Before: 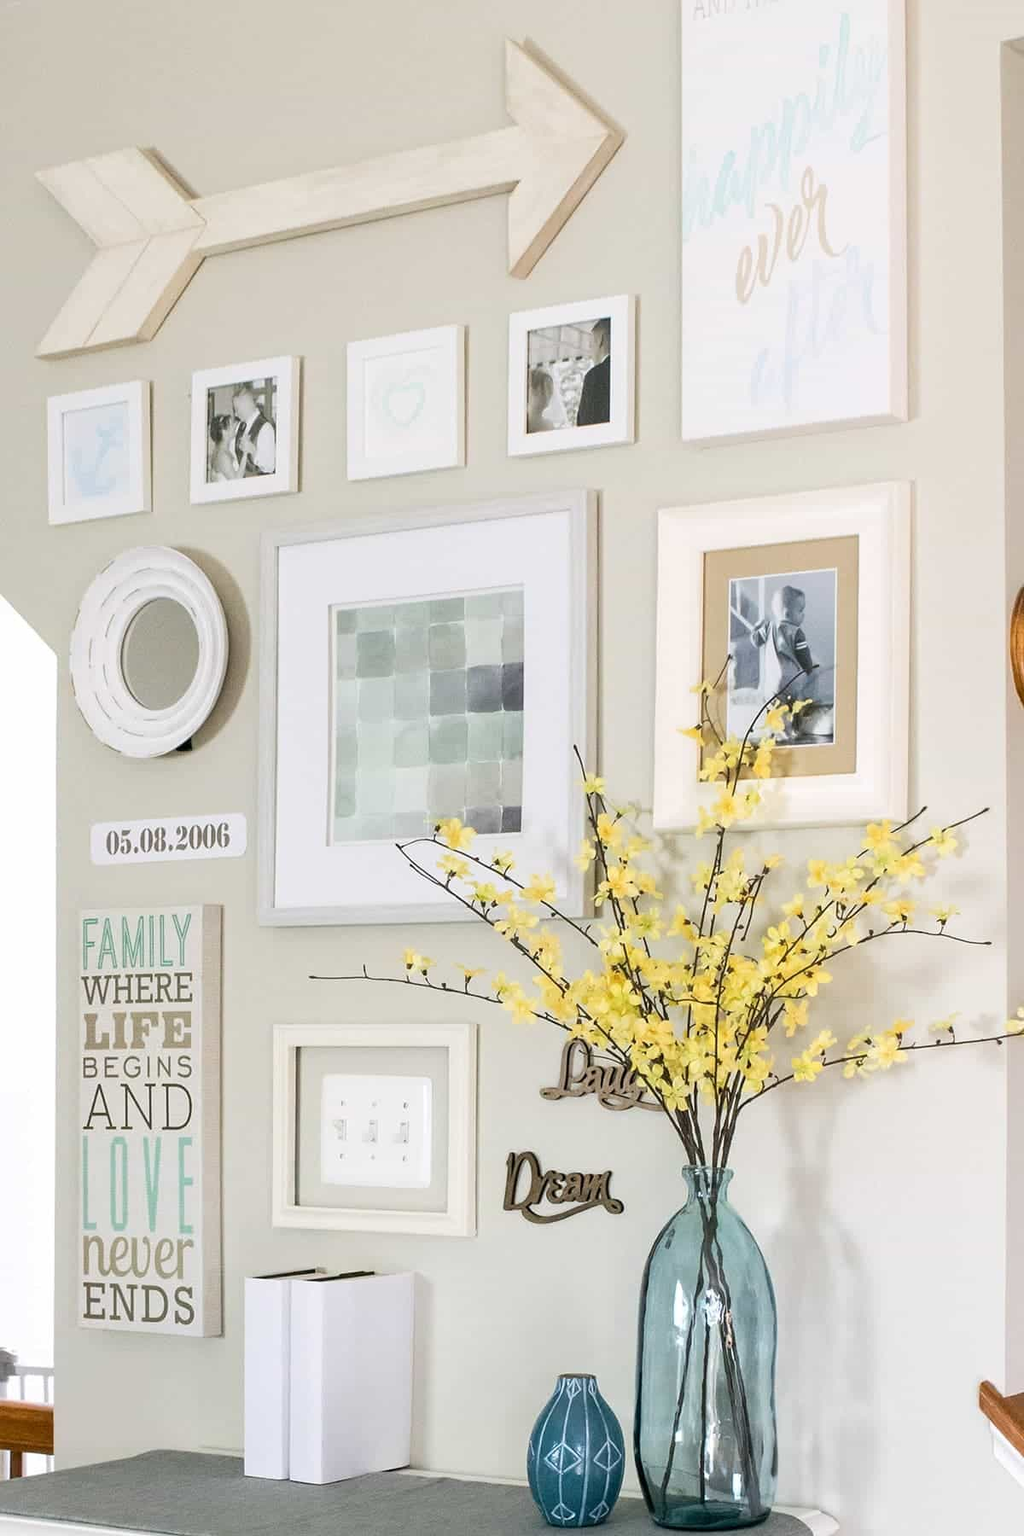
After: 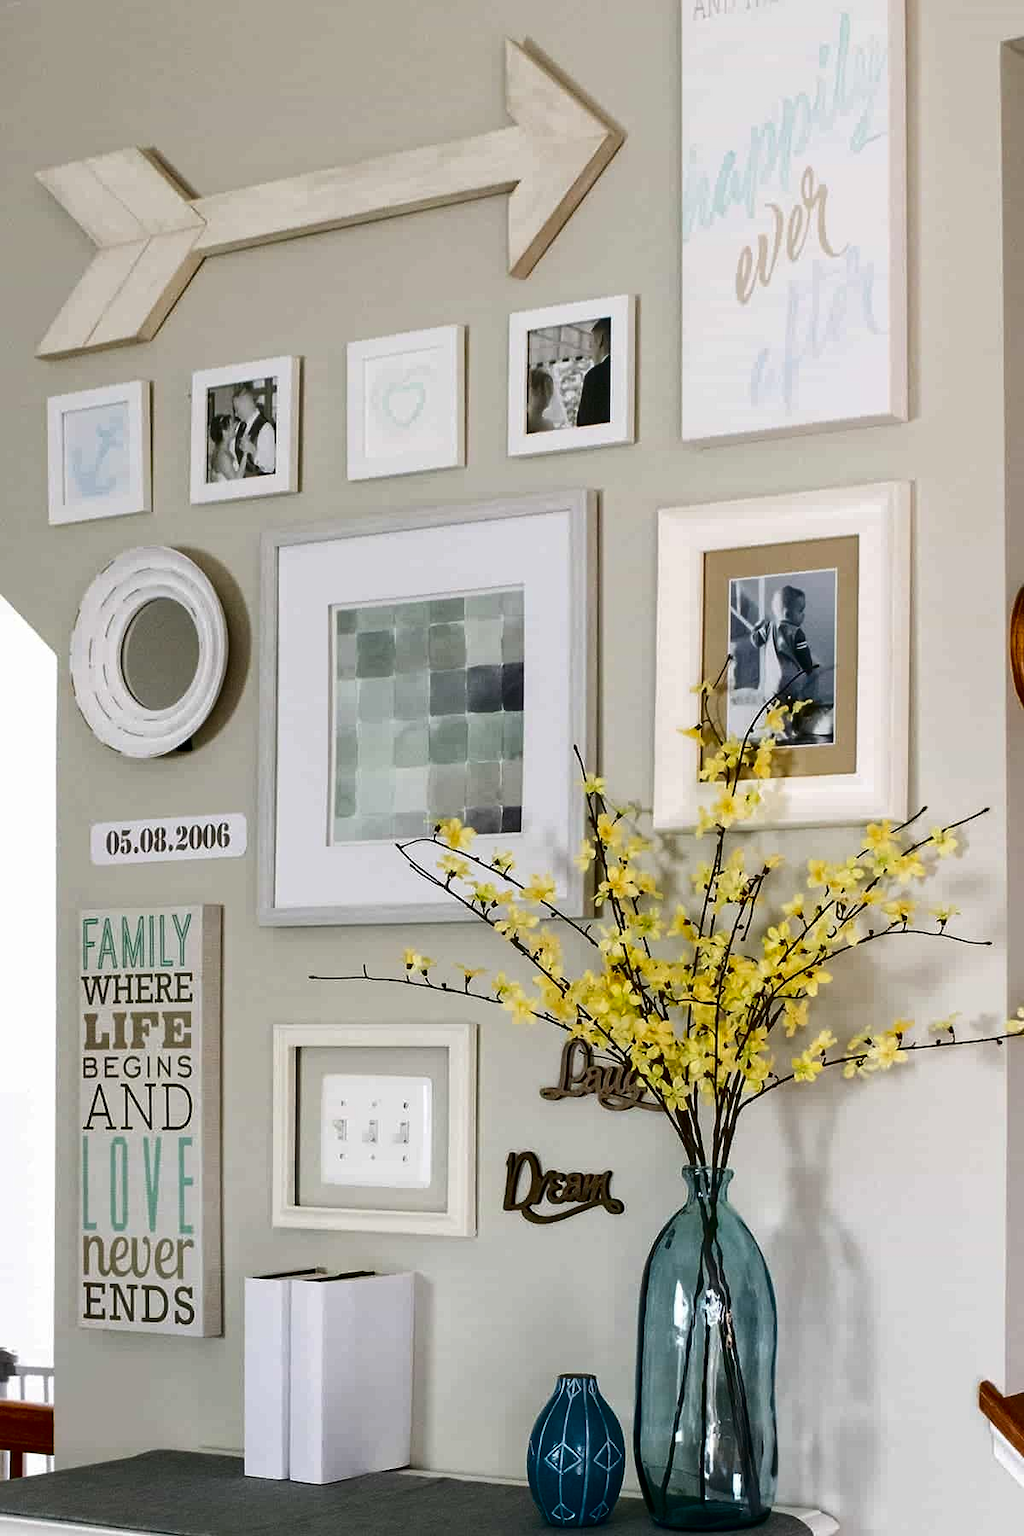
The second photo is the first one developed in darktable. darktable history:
exposure: compensate highlight preservation false
contrast brightness saturation: contrast 0.09, brightness -0.59, saturation 0.17
